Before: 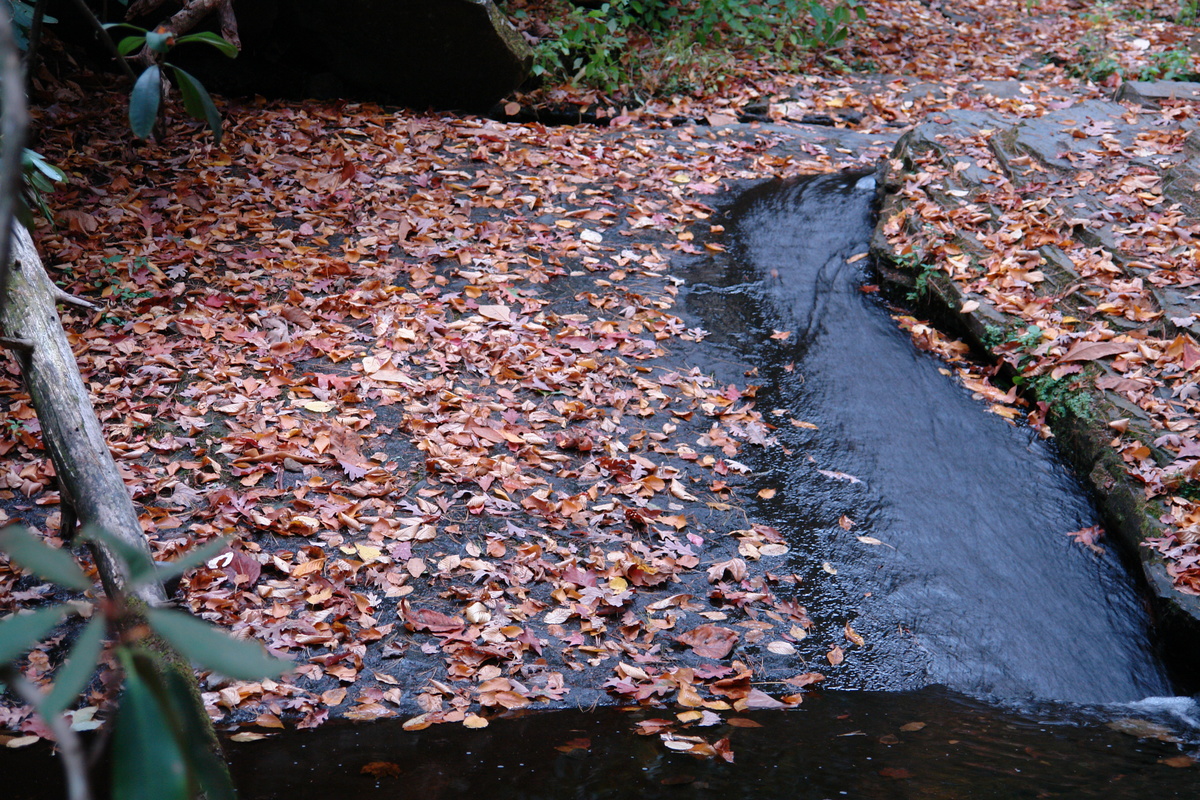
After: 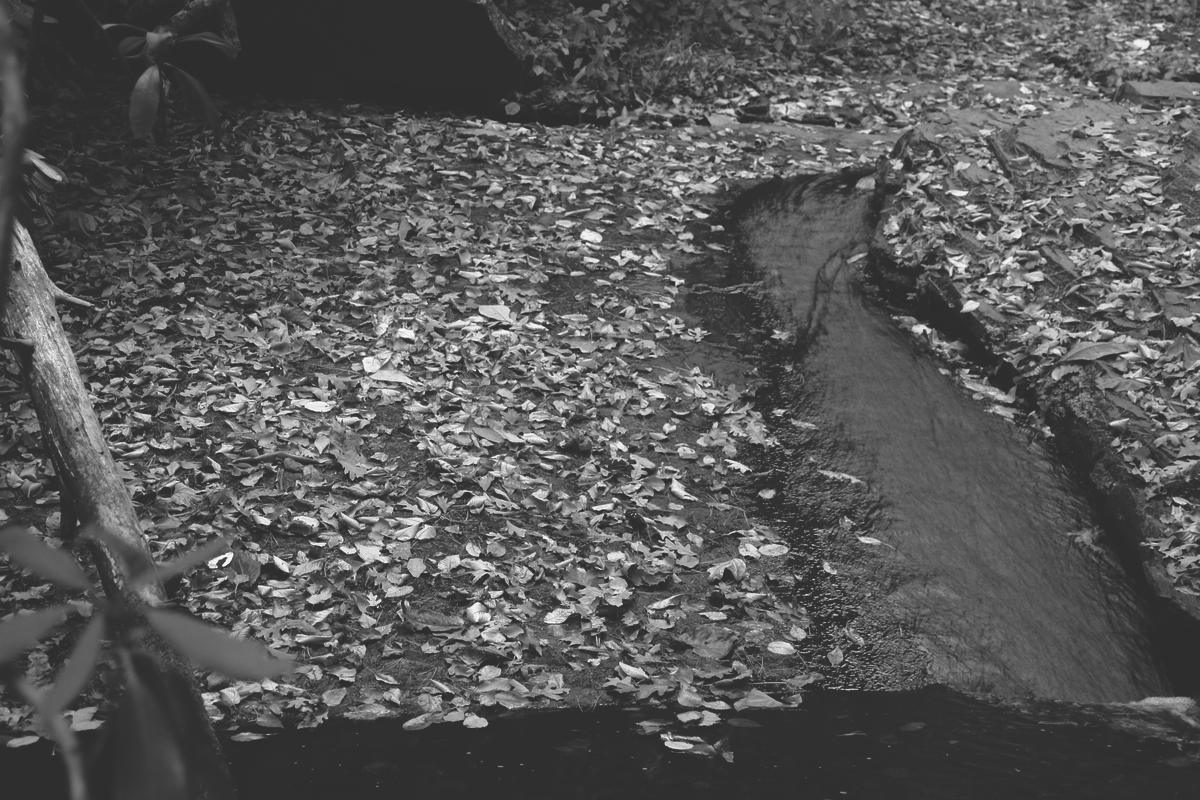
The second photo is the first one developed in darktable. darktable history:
monochrome: a -6.99, b 35.61, size 1.4
rgb curve: curves: ch0 [(0, 0.186) (0.314, 0.284) (0.576, 0.466) (0.805, 0.691) (0.936, 0.886)]; ch1 [(0, 0.186) (0.314, 0.284) (0.581, 0.534) (0.771, 0.746) (0.936, 0.958)]; ch2 [(0, 0.216) (0.275, 0.39) (1, 1)], mode RGB, independent channels, compensate middle gray true, preserve colors none
